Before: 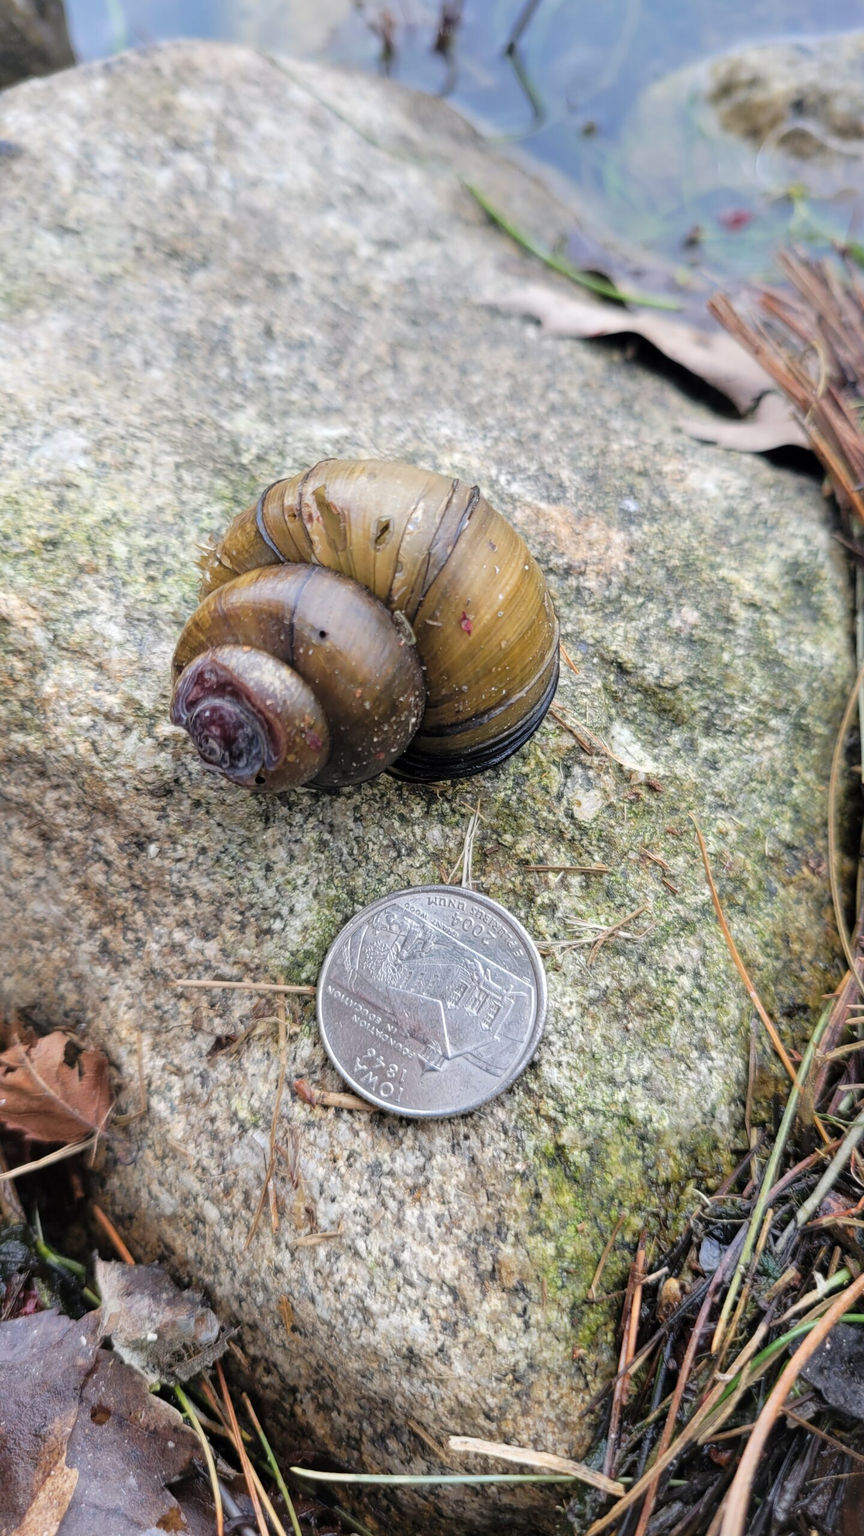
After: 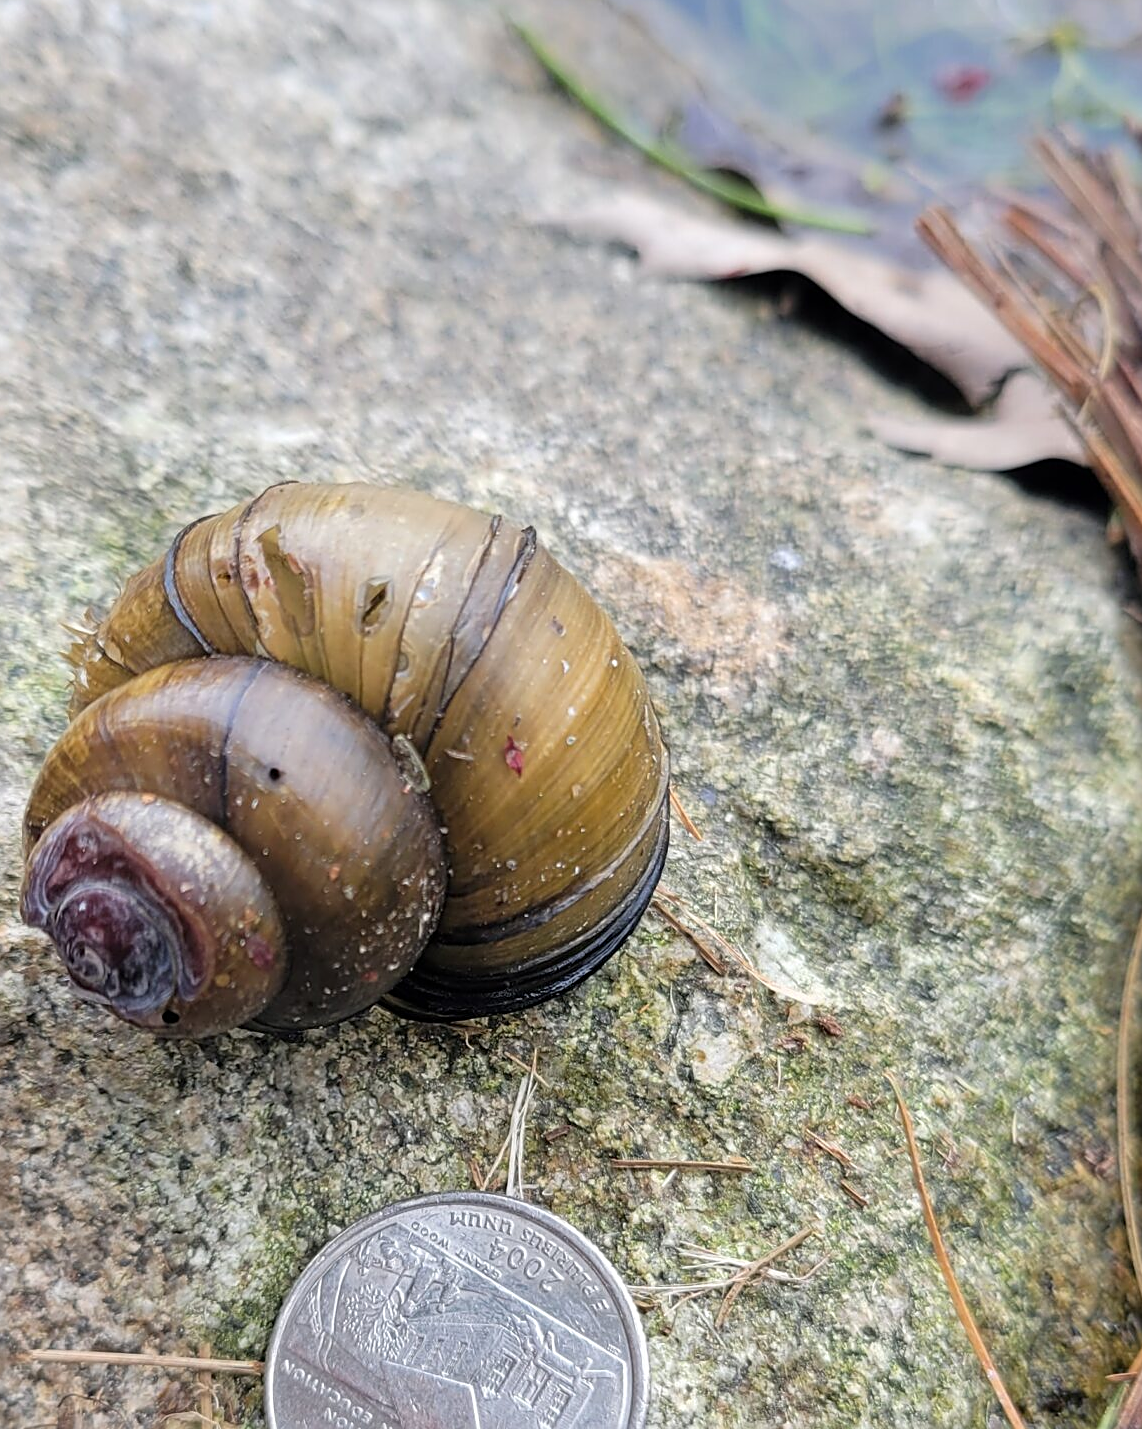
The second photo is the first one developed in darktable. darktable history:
sharpen: on, module defaults
crop: left 18.326%, top 11.093%, right 2.328%, bottom 33.061%
